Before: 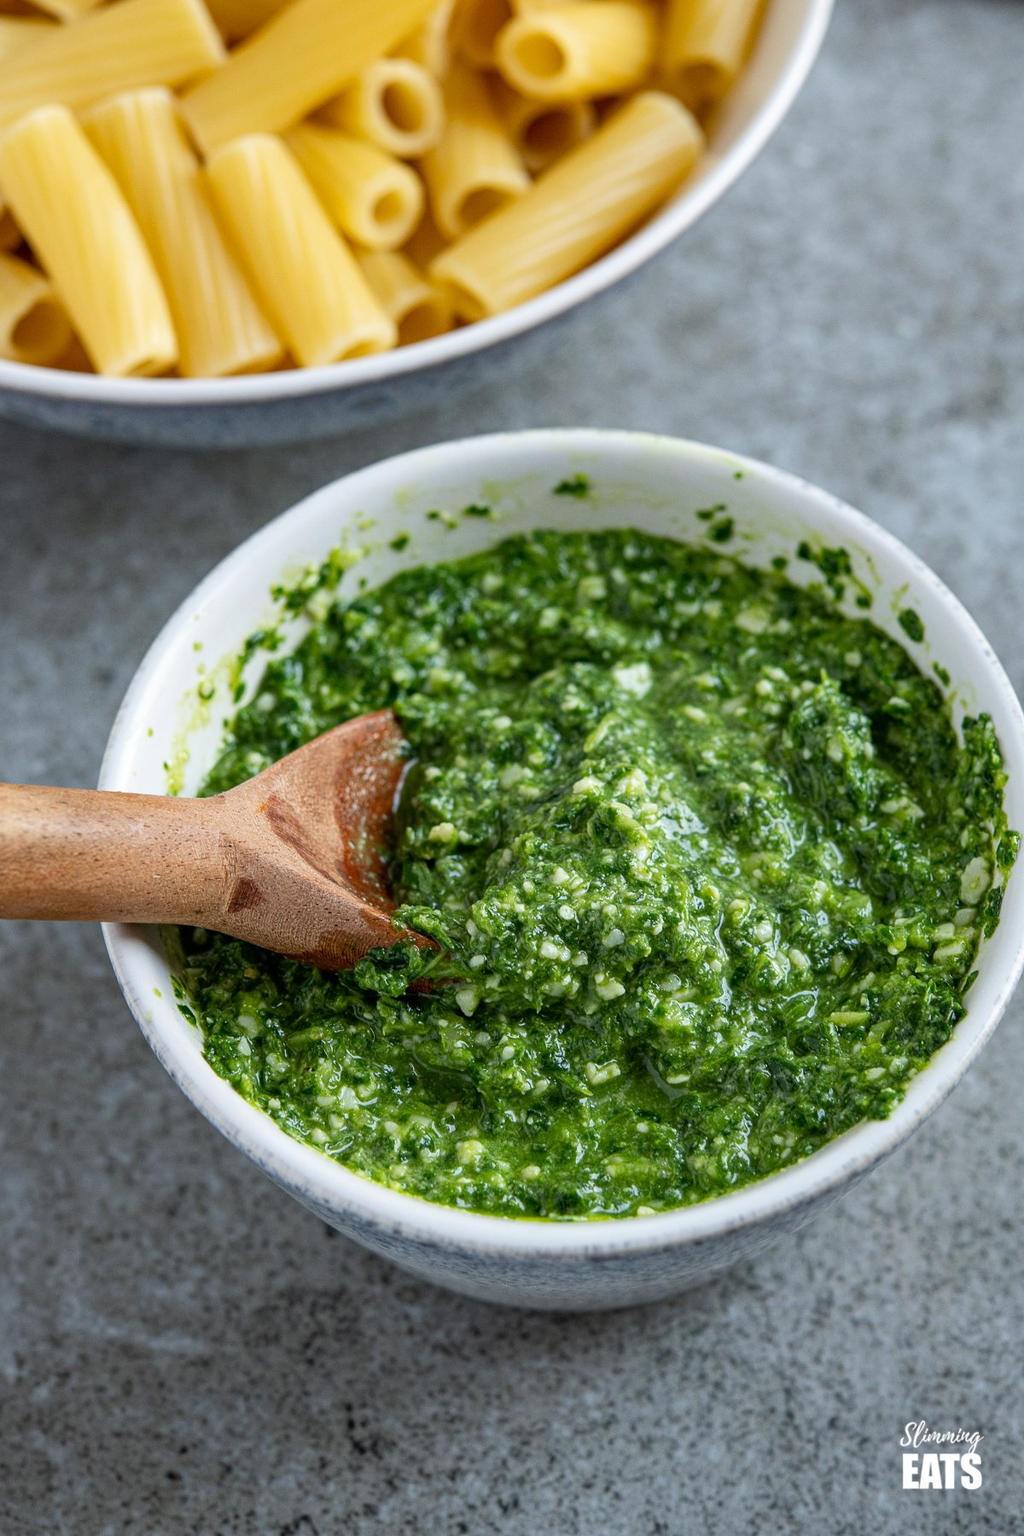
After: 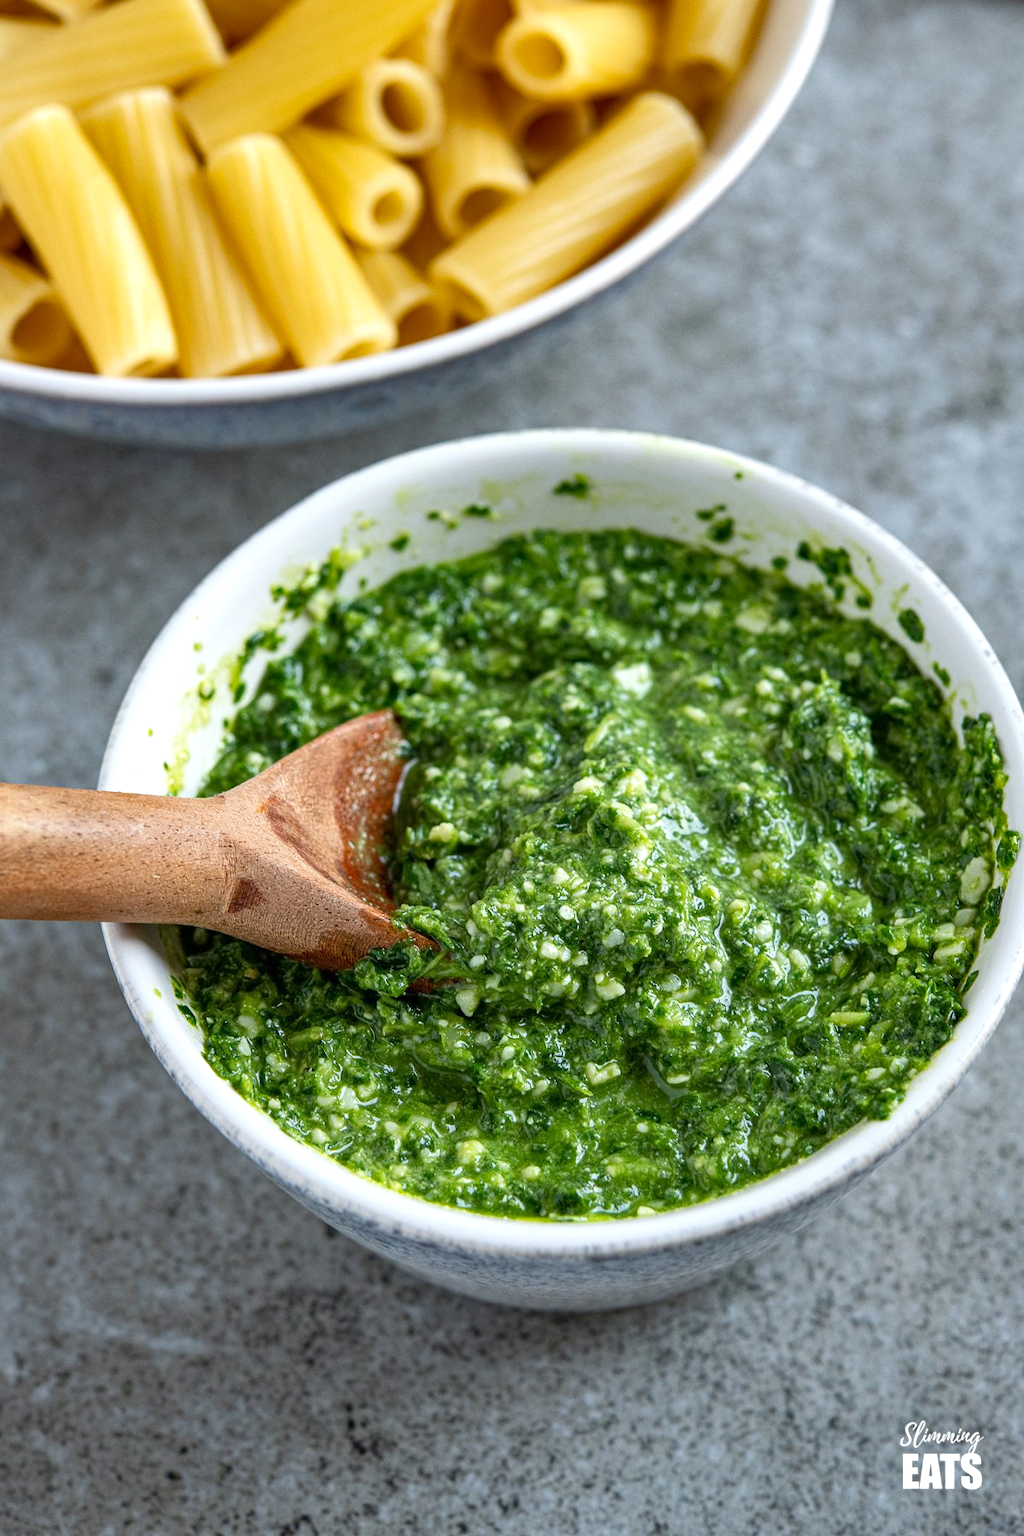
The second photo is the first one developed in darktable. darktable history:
exposure: exposure 0.3 EV, compensate highlight preservation false
shadows and highlights: soften with gaussian
